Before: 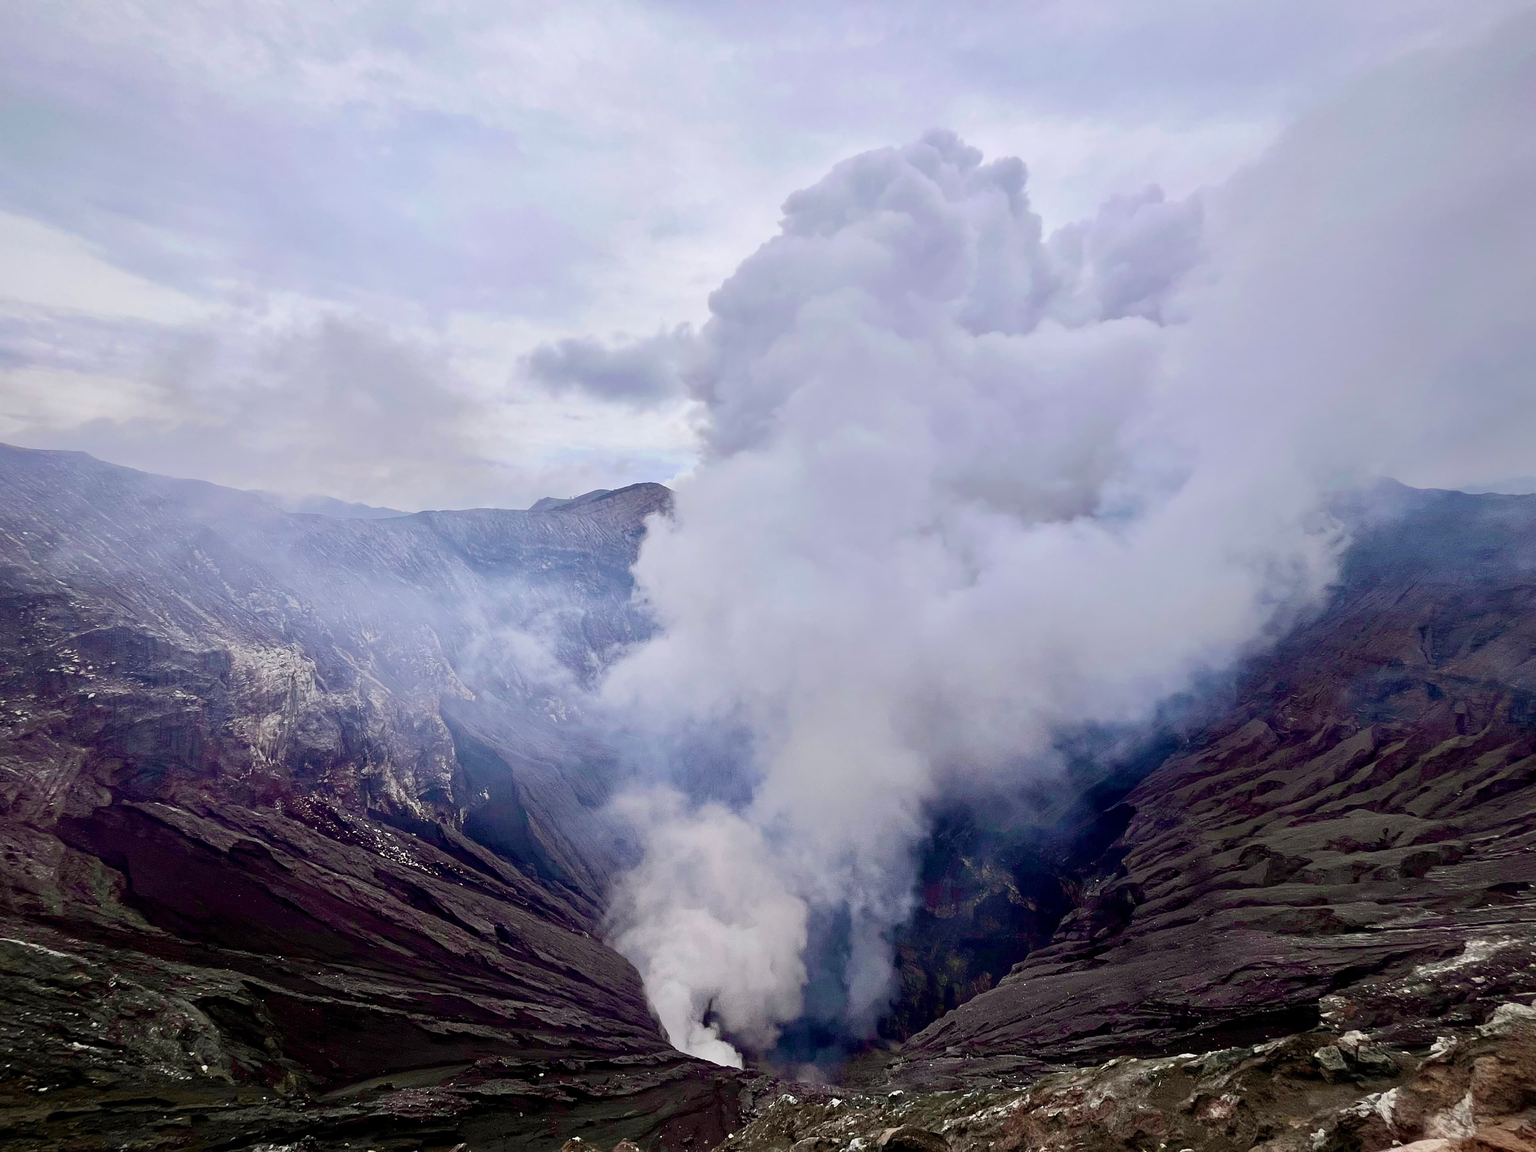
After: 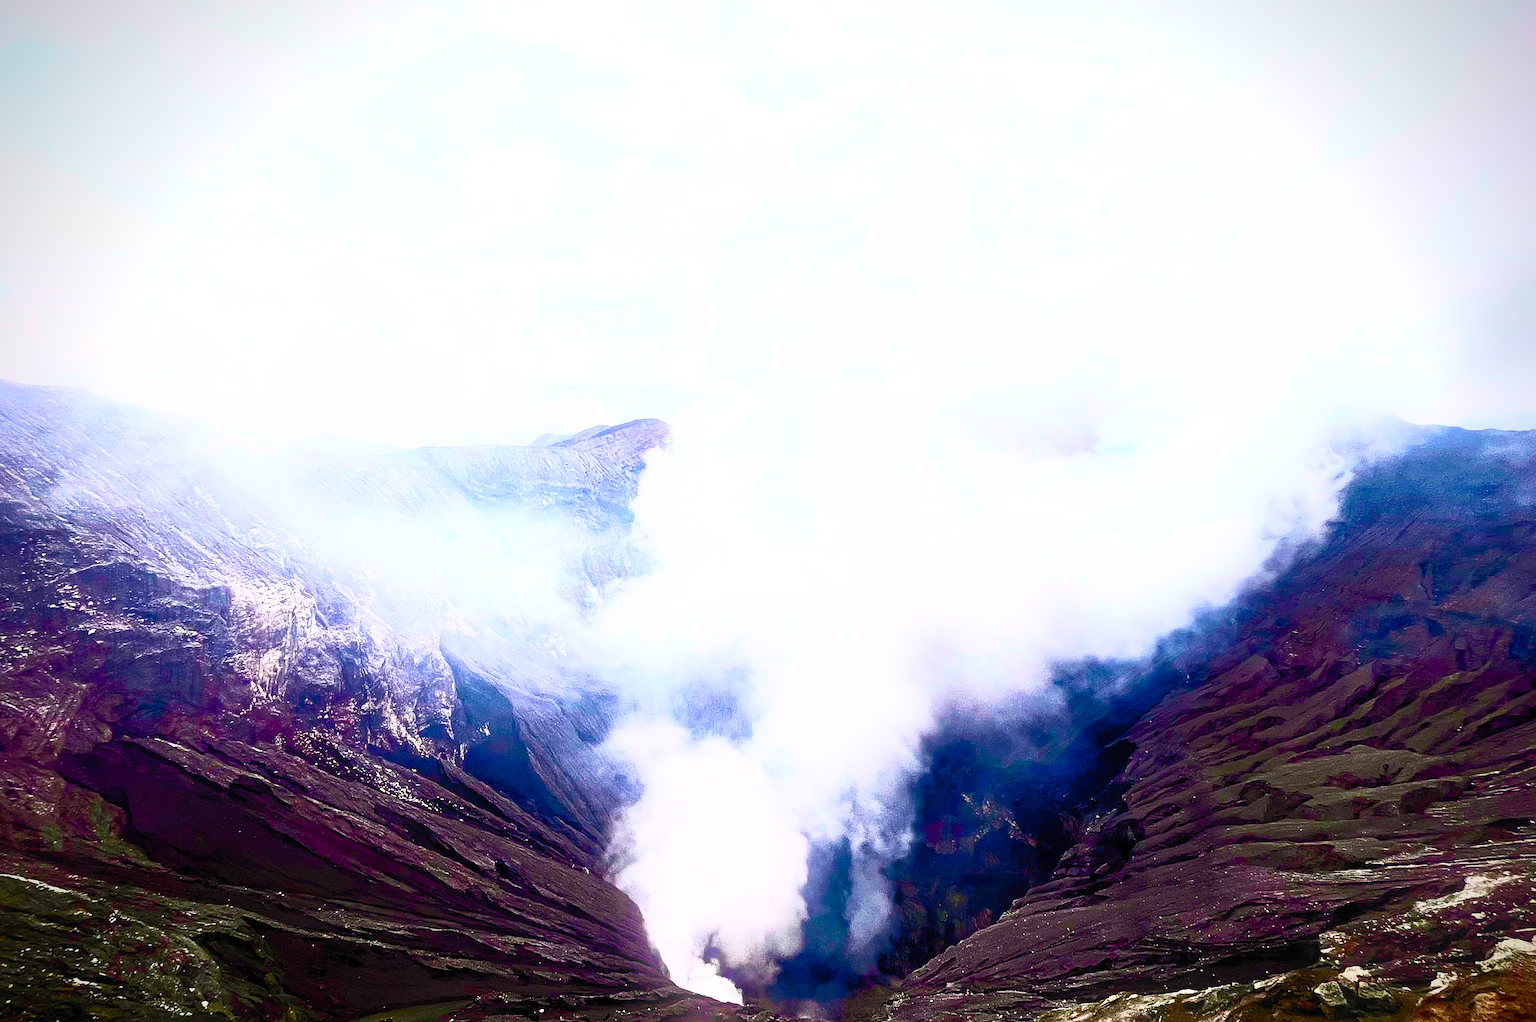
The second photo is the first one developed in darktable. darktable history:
sharpen: on, module defaults
vignetting: fall-off start 88.53%, fall-off radius 44.2%, saturation 0.376, width/height ratio 1.161
bloom: size 13.65%, threshold 98.39%, strength 4.82%
color balance rgb: perceptual saturation grading › global saturation 20%, perceptual saturation grading › highlights -50%, perceptual saturation grading › shadows 30%
velvia: on, module defaults
contrast brightness saturation: contrast 0.83, brightness 0.59, saturation 0.59
crop and rotate: top 5.609%, bottom 5.609%
